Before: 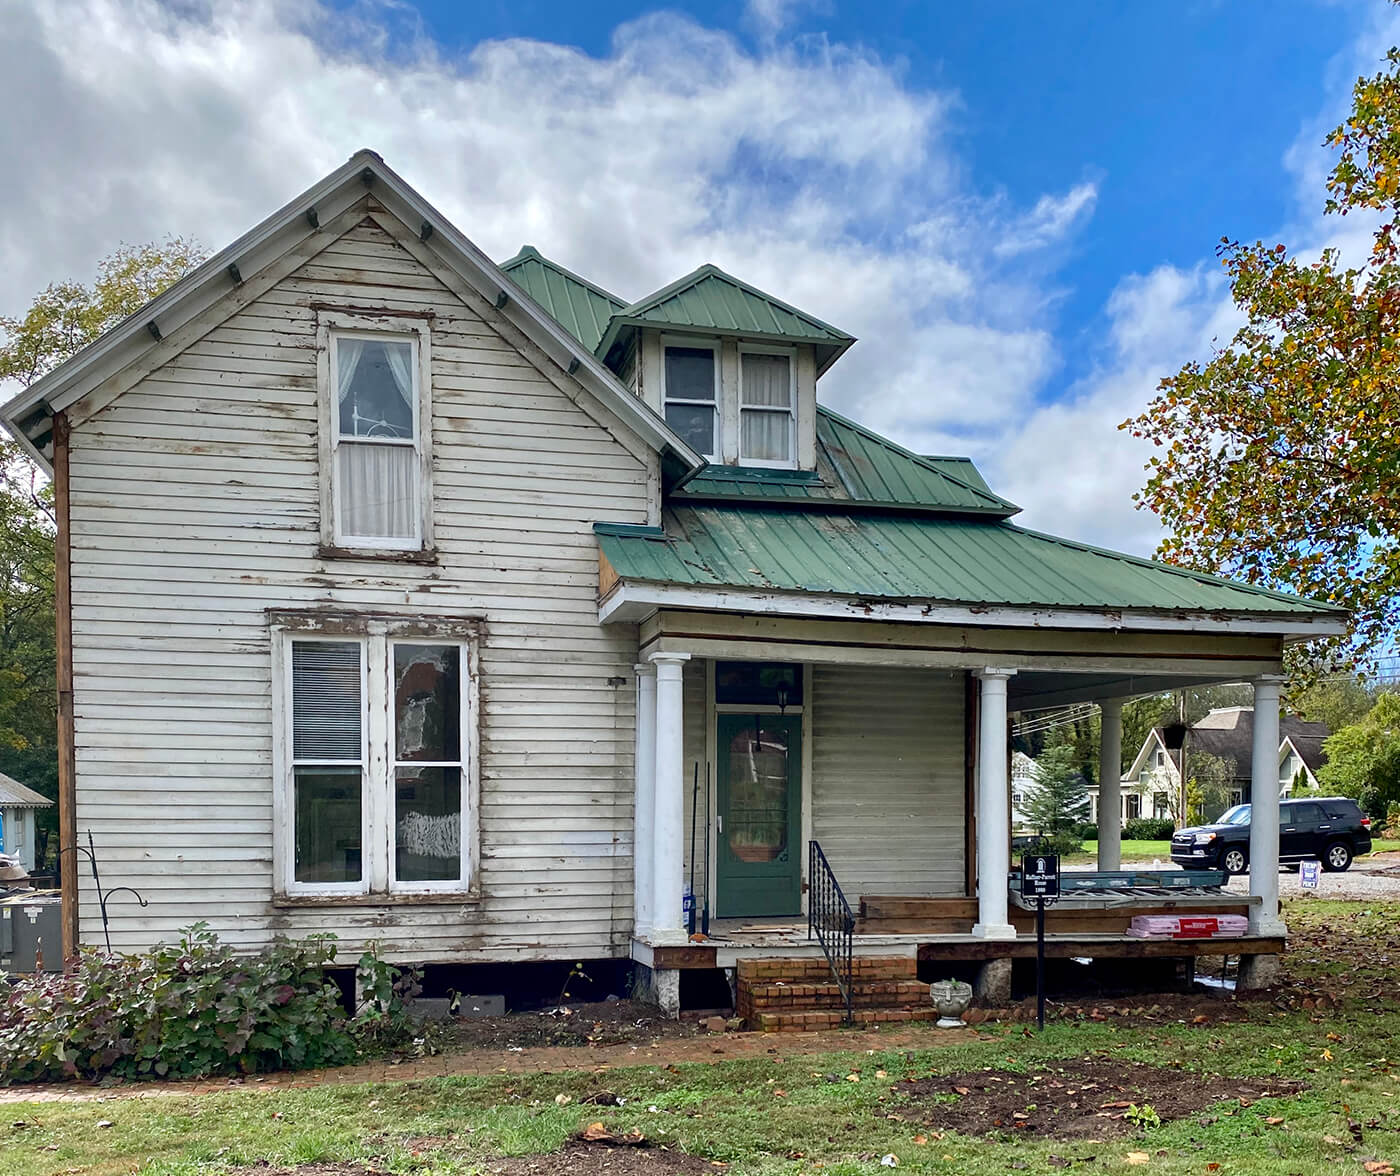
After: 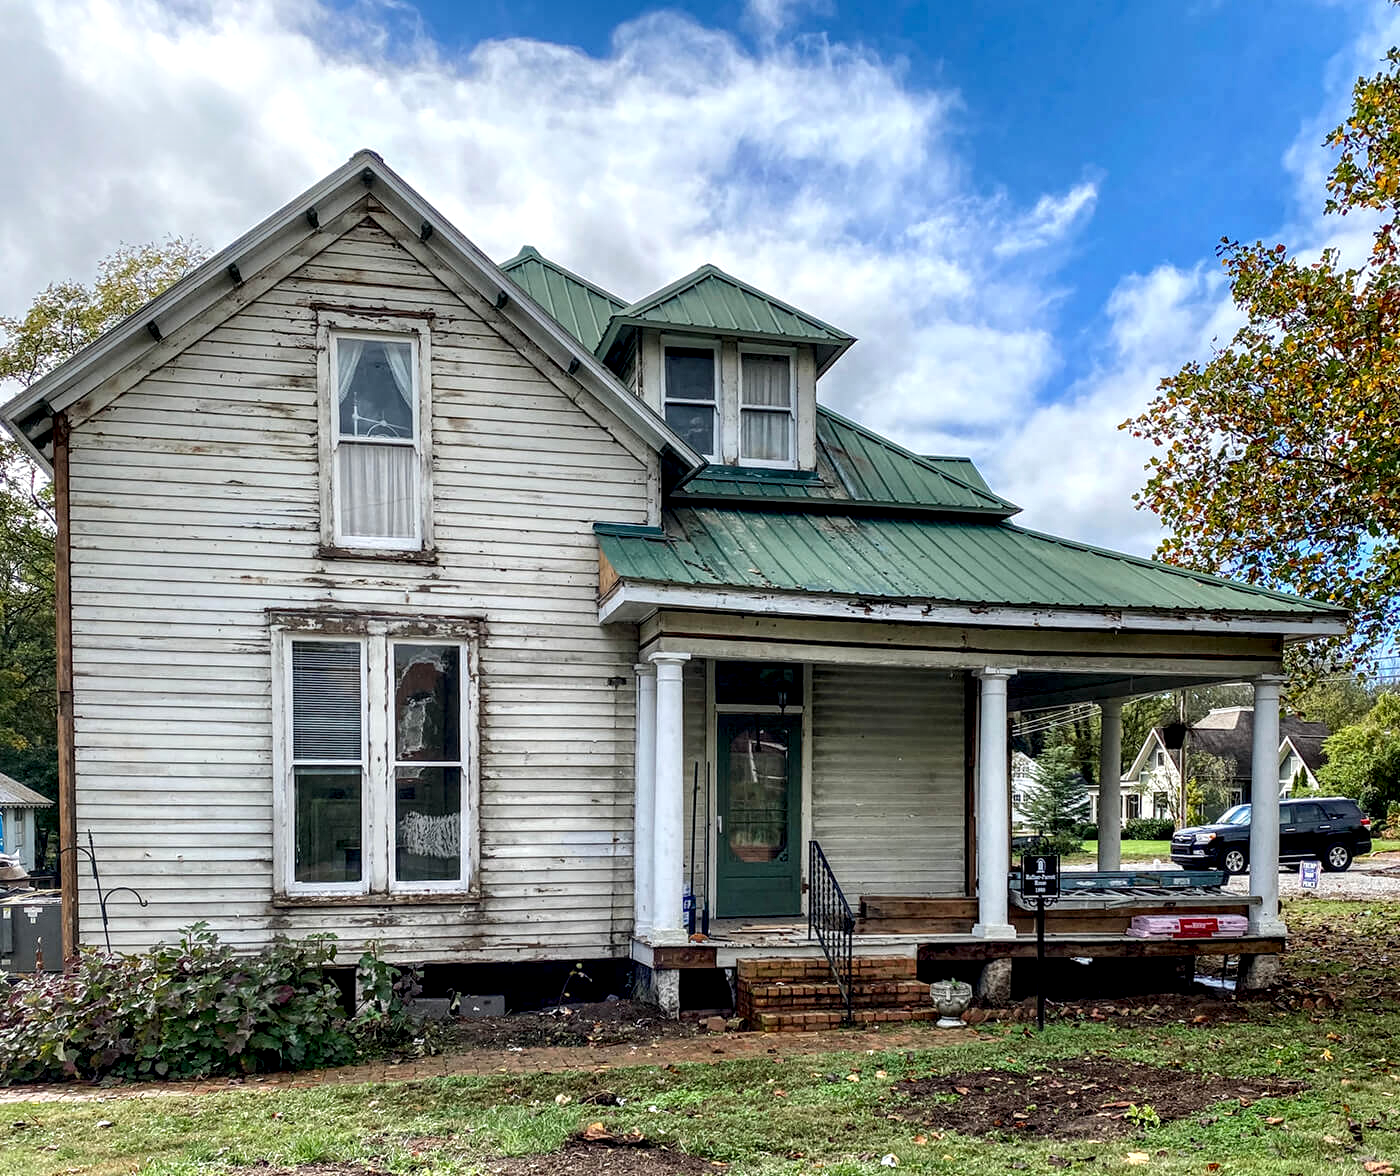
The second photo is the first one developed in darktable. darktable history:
local contrast: detail 160%
shadows and highlights: highlights 70.7, soften with gaussian
